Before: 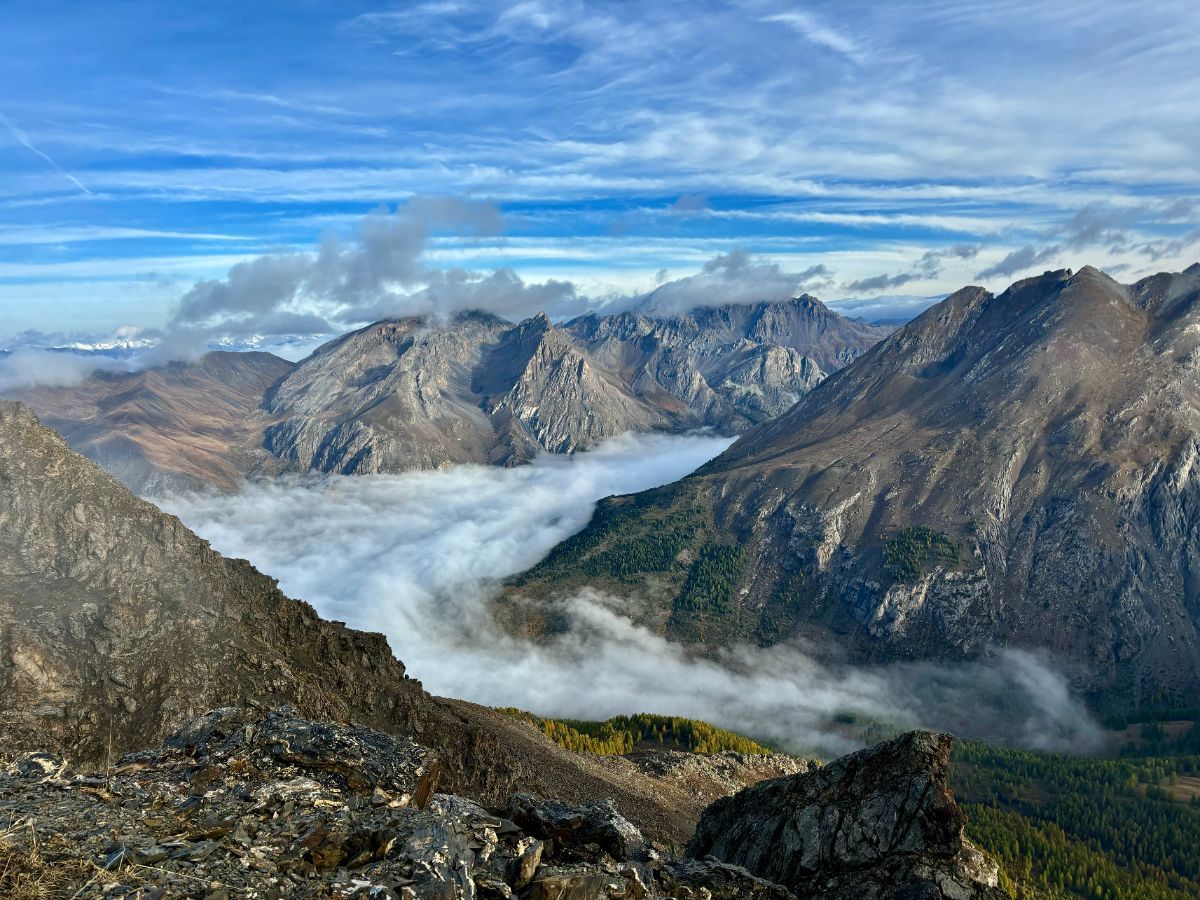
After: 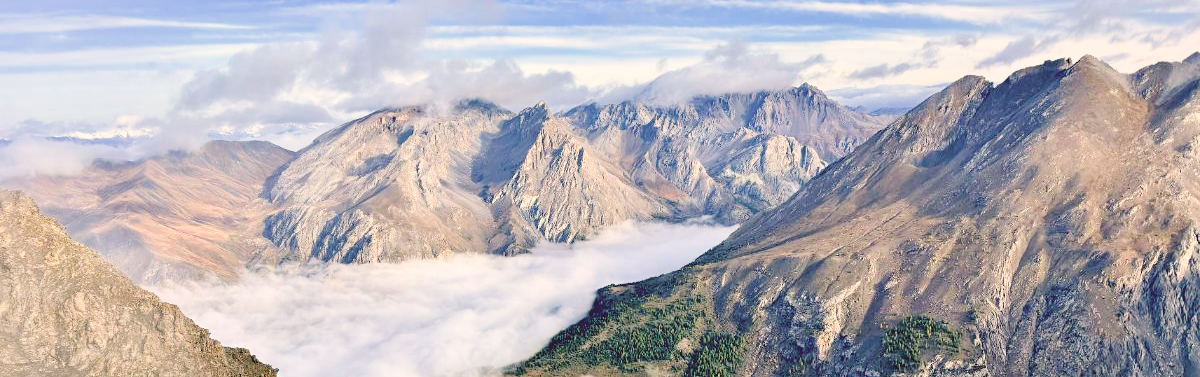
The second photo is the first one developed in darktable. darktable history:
crop and rotate: top 23.5%, bottom 34.545%
exposure: black level correction 0.015, exposure 1.77 EV, compensate highlight preservation false
filmic rgb: black relative exposure -7.65 EV, white relative exposure 4.56 EV, hardness 3.61
color balance rgb: highlights gain › chroma 1.718%, highlights gain › hue 56.51°, global offset › luminance 1.99%, perceptual saturation grading › global saturation 10.418%, global vibrance 9.428%
color correction: highlights a* 6.71, highlights b* 7.45, shadows a* 6.4, shadows b* 7.36, saturation 0.896
